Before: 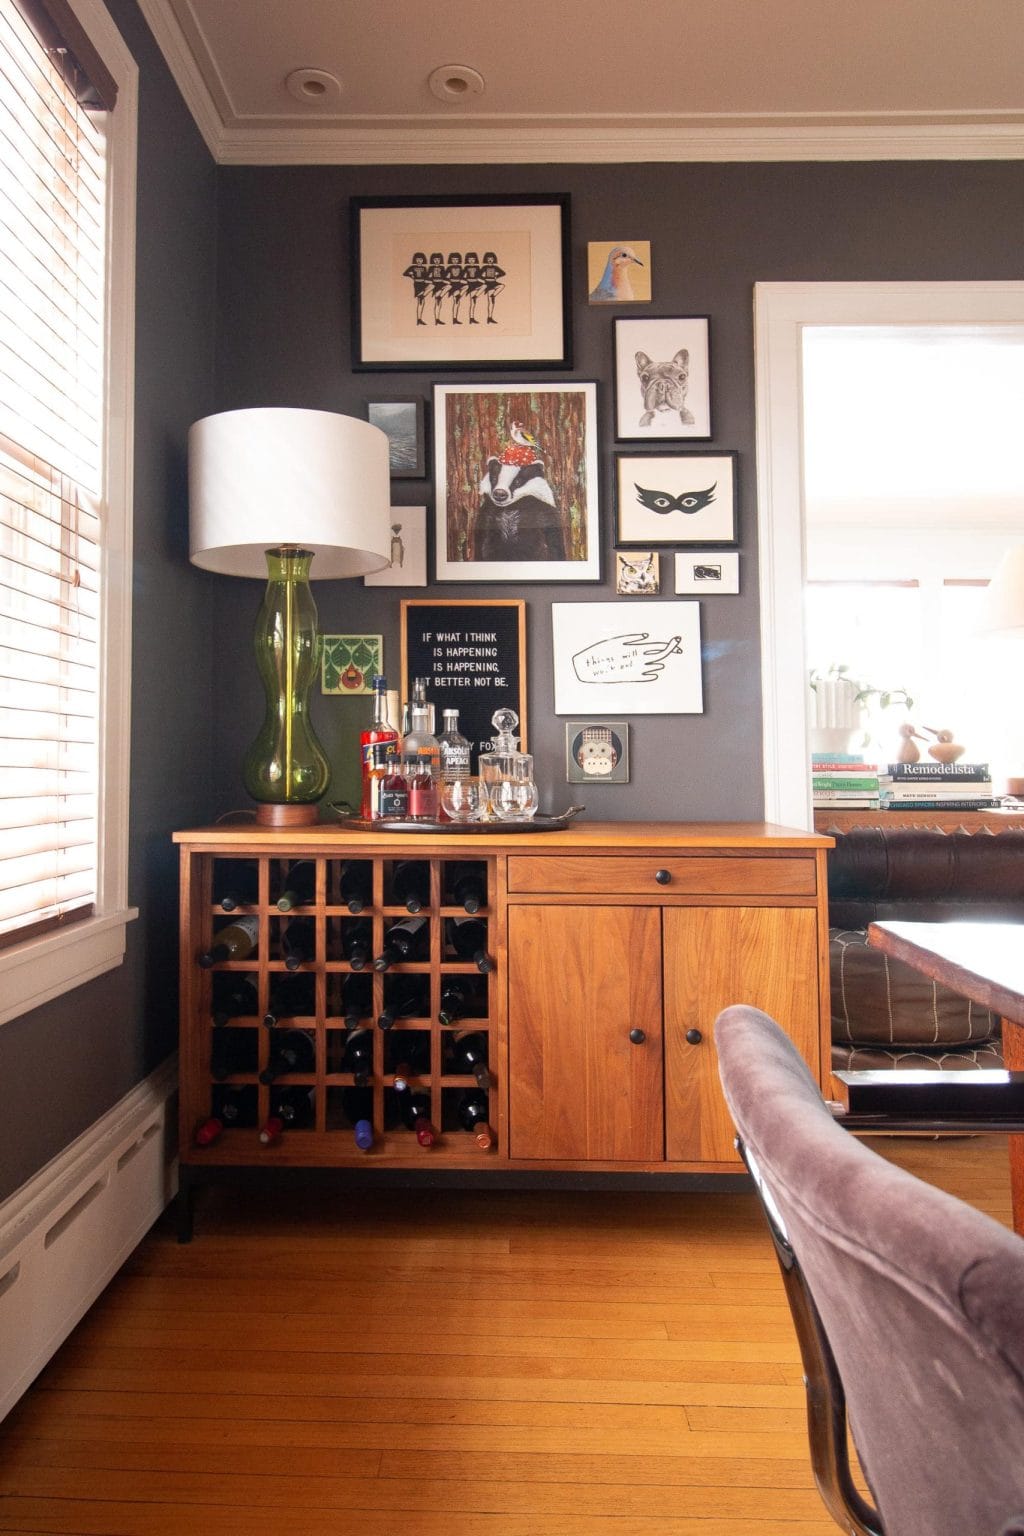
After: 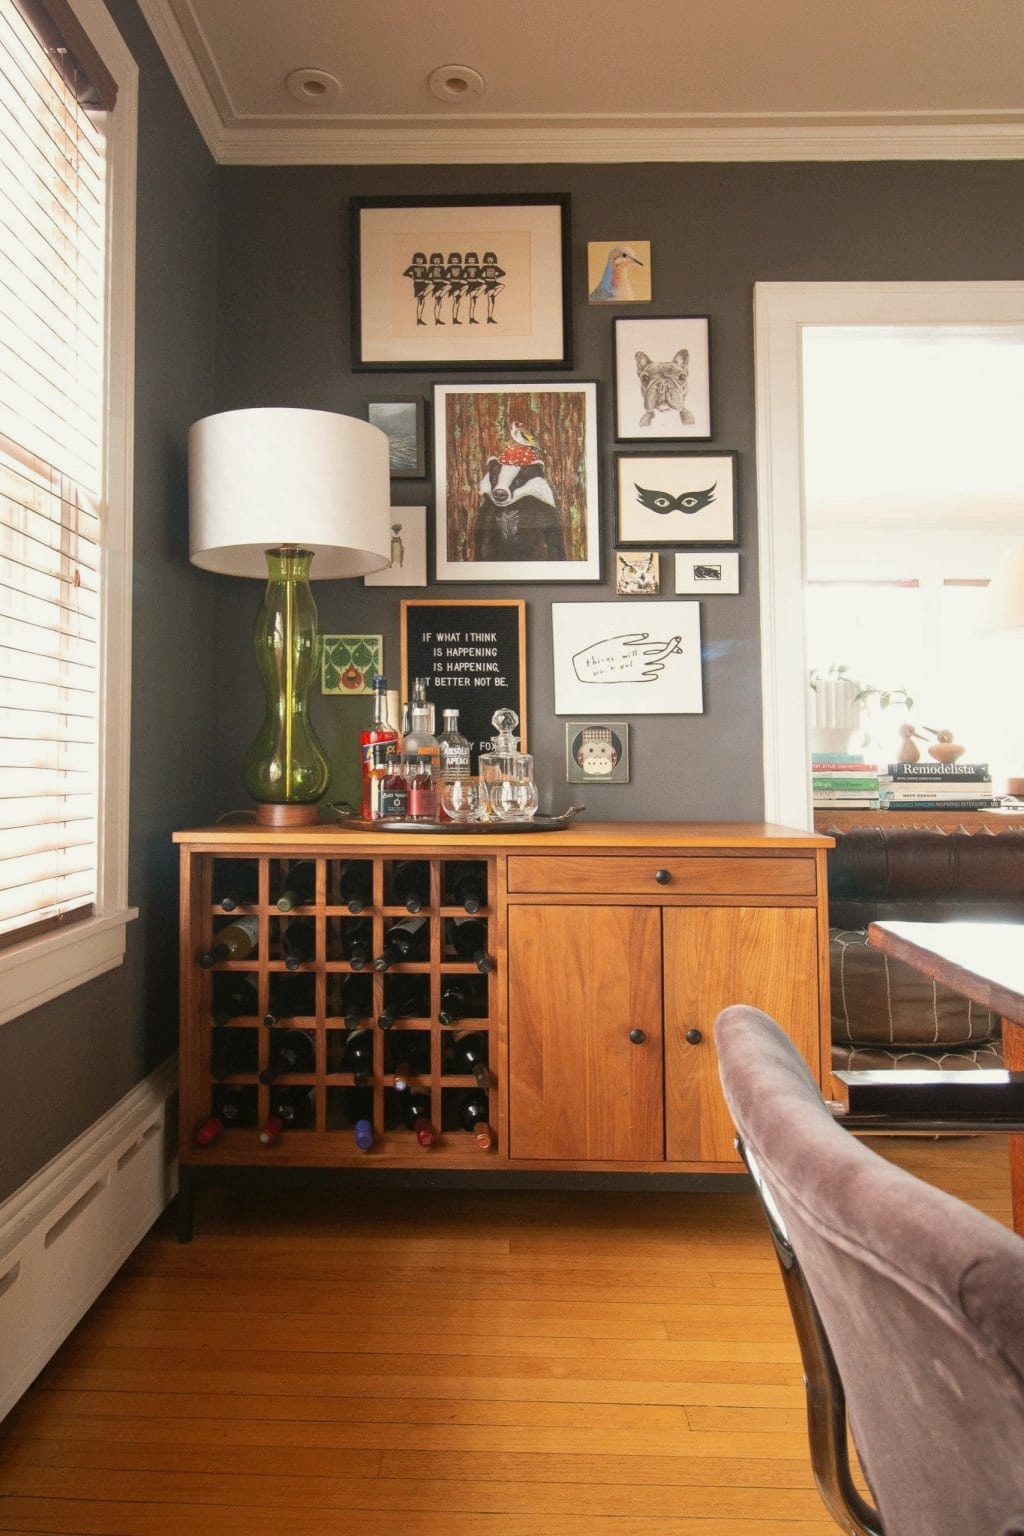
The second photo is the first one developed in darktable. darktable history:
rgb levels: preserve colors max RGB
color balance: mode lift, gamma, gain (sRGB), lift [1.04, 1, 1, 0.97], gamma [1.01, 1, 1, 0.97], gain [0.96, 1, 1, 0.97]
